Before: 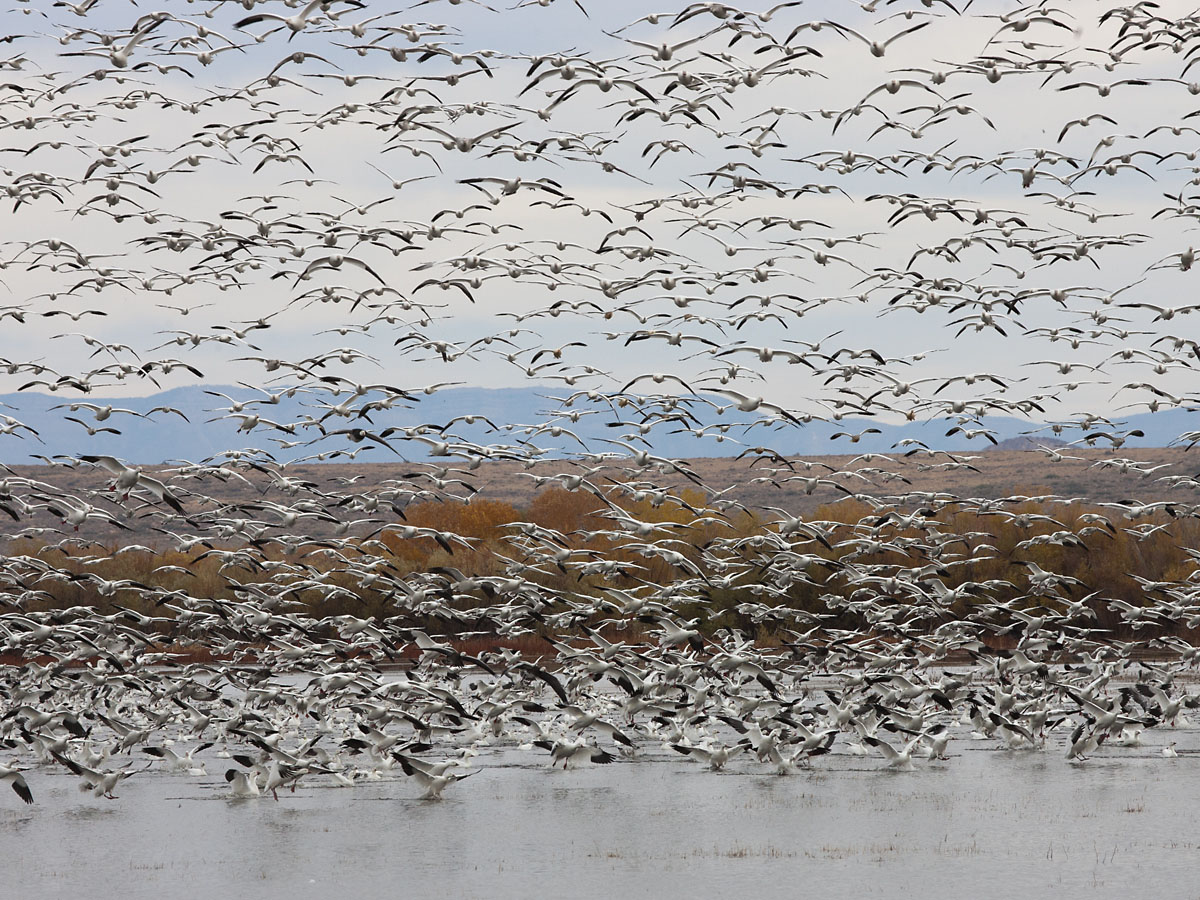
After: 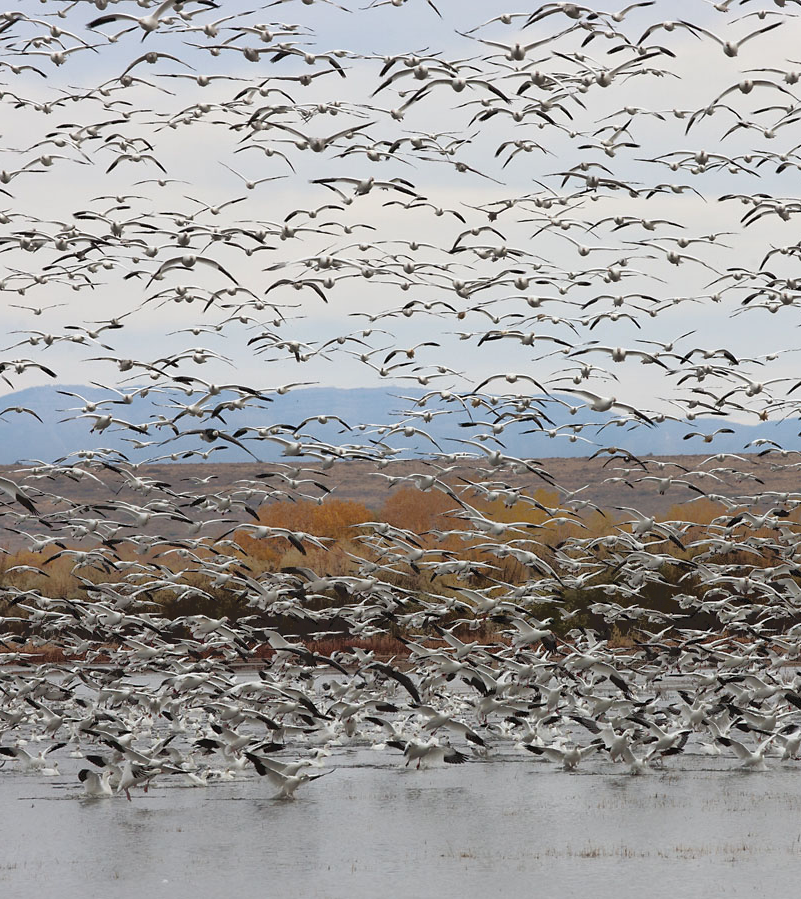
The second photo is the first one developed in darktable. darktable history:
tone equalizer: -7 EV -0.649 EV, -6 EV 0.981 EV, -5 EV -0.488 EV, -4 EV 0.427 EV, -3 EV 0.425 EV, -2 EV 0.168 EV, -1 EV -0.147 EV, +0 EV -0.406 EV, mask exposure compensation -0.515 EV
crop and rotate: left 12.308%, right 20.859%
